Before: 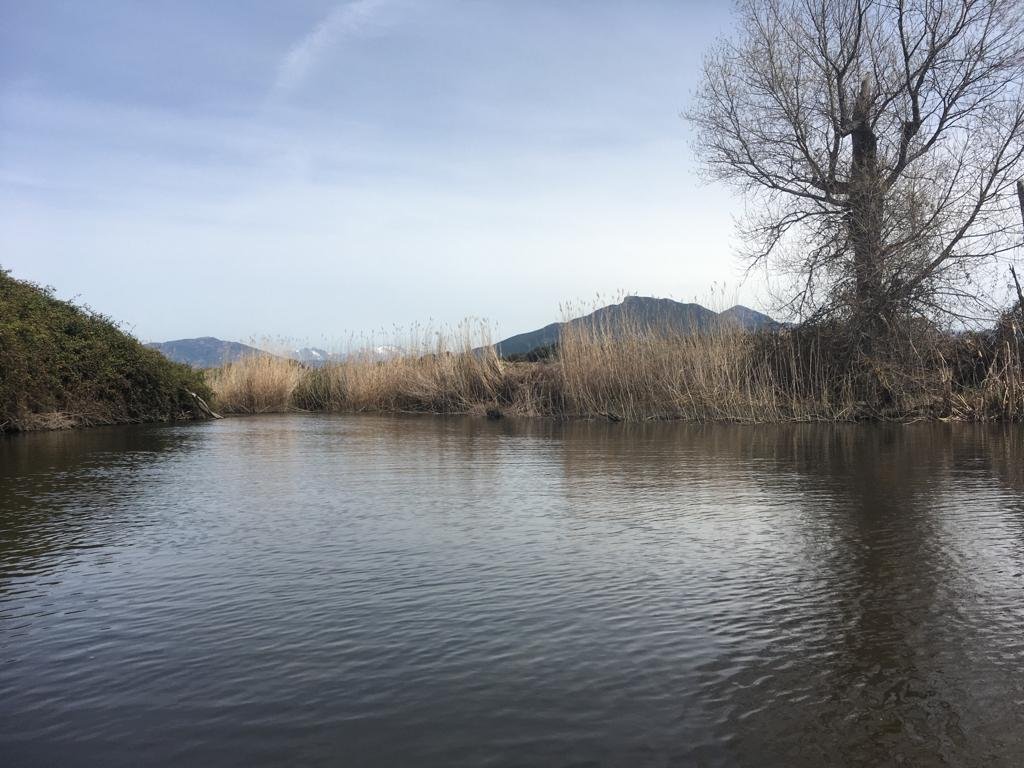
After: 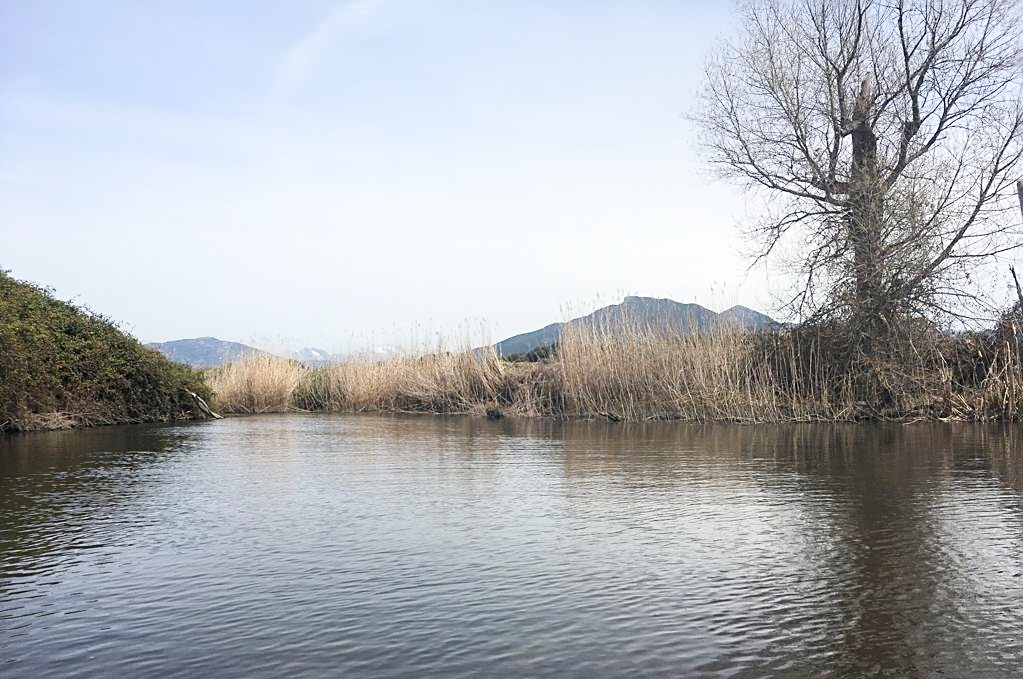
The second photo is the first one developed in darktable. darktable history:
base curve: curves: ch0 [(0, 0) (0.204, 0.334) (0.55, 0.733) (1, 1)], preserve colors none
tone equalizer: on, module defaults
crop and rotate: top 0%, bottom 11.49%
shadows and highlights: shadows -23.08, highlights 46.15, soften with gaussian
sharpen: on, module defaults
